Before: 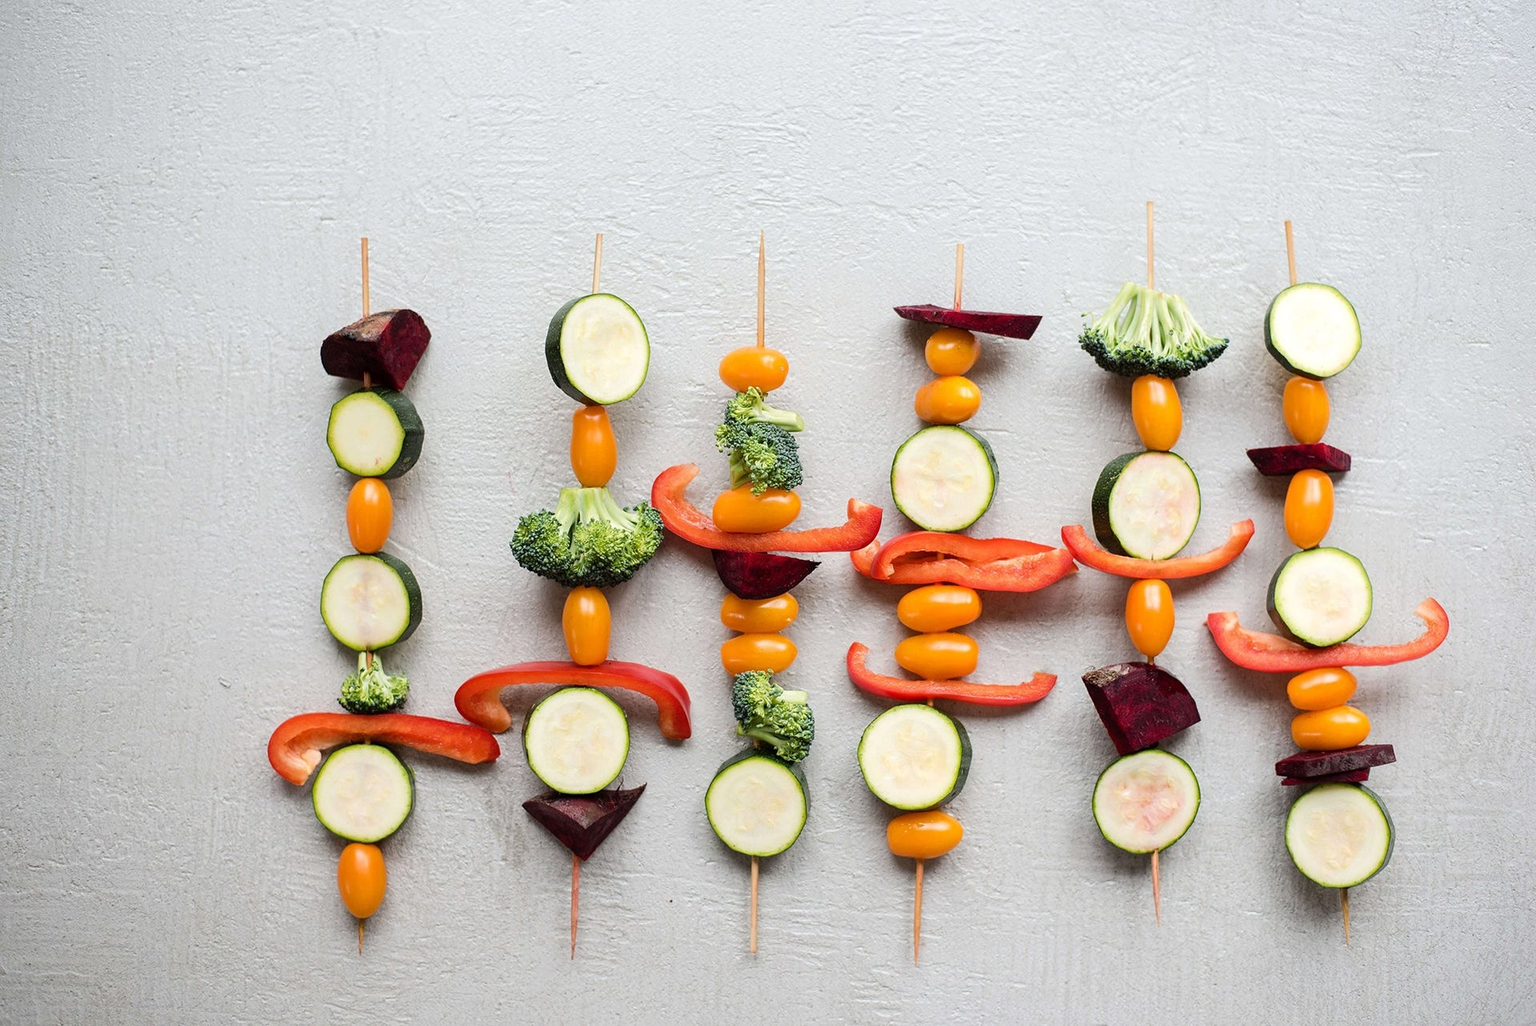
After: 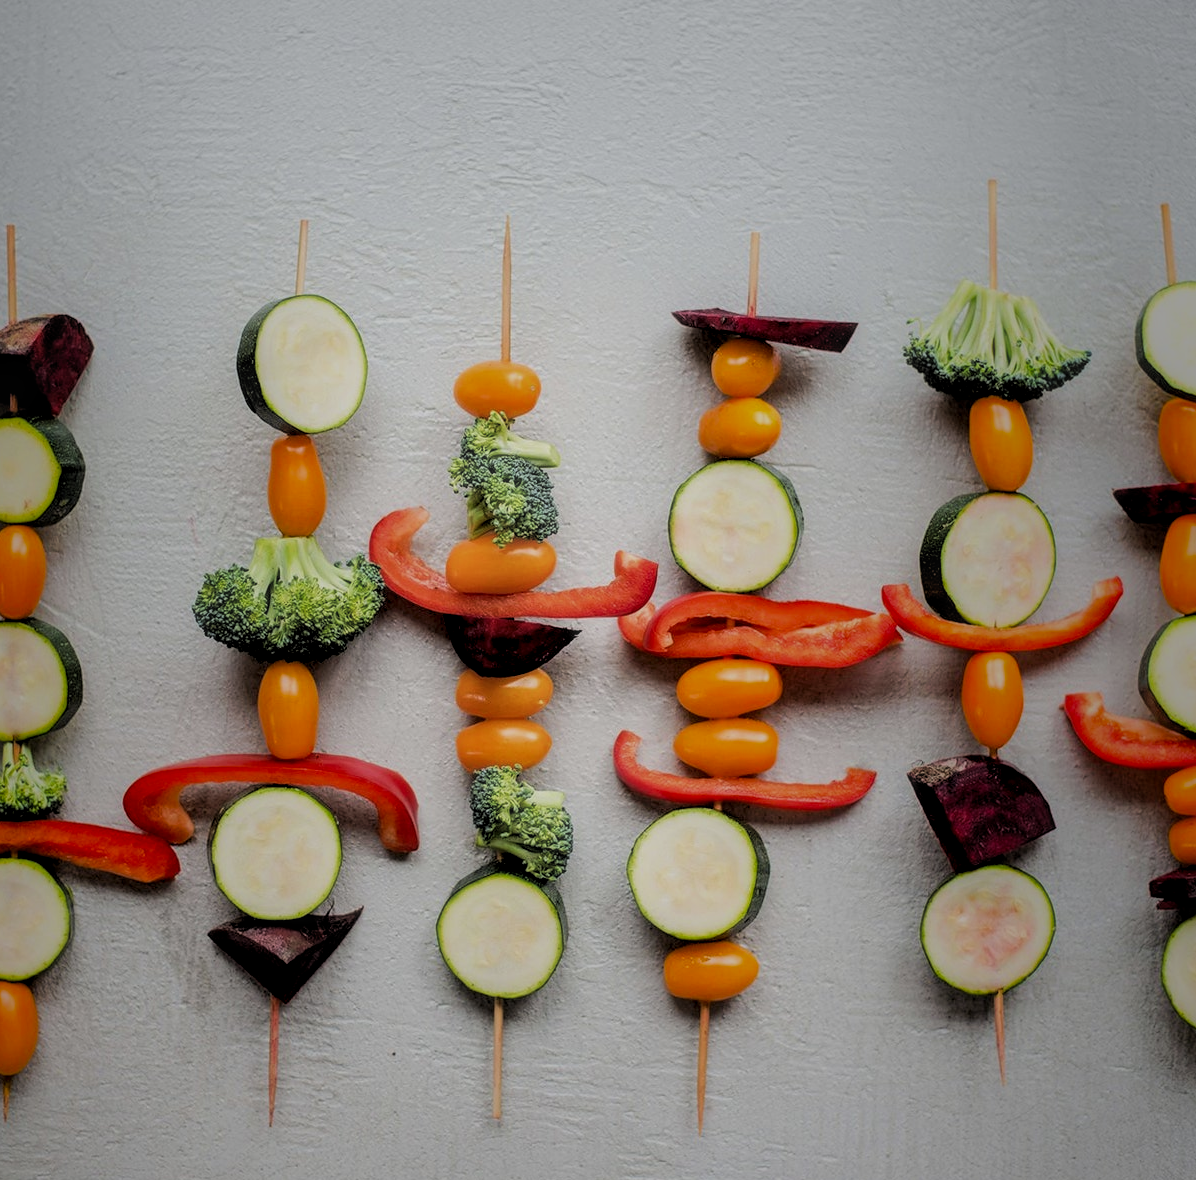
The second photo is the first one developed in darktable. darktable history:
vignetting: fall-off start 18.39%, fall-off radius 137.81%, saturation 0.387, center (-0.117, -0.008), width/height ratio 0.619, shape 0.592, unbound false
filmic rgb: black relative exposure -4.54 EV, white relative exposure 4.77 EV, hardness 2.34, latitude 35.76%, contrast 1.049, highlights saturation mix 0.958%, shadows ↔ highlights balance 1.28%, add noise in highlights 0, preserve chrominance max RGB, color science v3 (2019), use custom middle-gray values true, contrast in highlights soft
tone curve: curves: ch0 [(0, 0) (0.003, 0.003) (0.011, 0.015) (0.025, 0.031) (0.044, 0.056) (0.069, 0.083) (0.1, 0.113) (0.136, 0.145) (0.177, 0.184) (0.224, 0.225) (0.277, 0.275) (0.335, 0.327) (0.399, 0.385) (0.468, 0.447) (0.543, 0.528) (0.623, 0.611) (0.709, 0.703) (0.801, 0.802) (0.898, 0.902) (1, 1)], preserve colors none
local contrast: detail 130%
crop and rotate: left 23.204%, top 5.637%, right 14.483%, bottom 2.267%
levels: levels [0, 0.476, 0.951]
exposure: exposure -0.403 EV, compensate highlight preservation false
haze removal: strength -0.099, compatibility mode true, adaptive false
